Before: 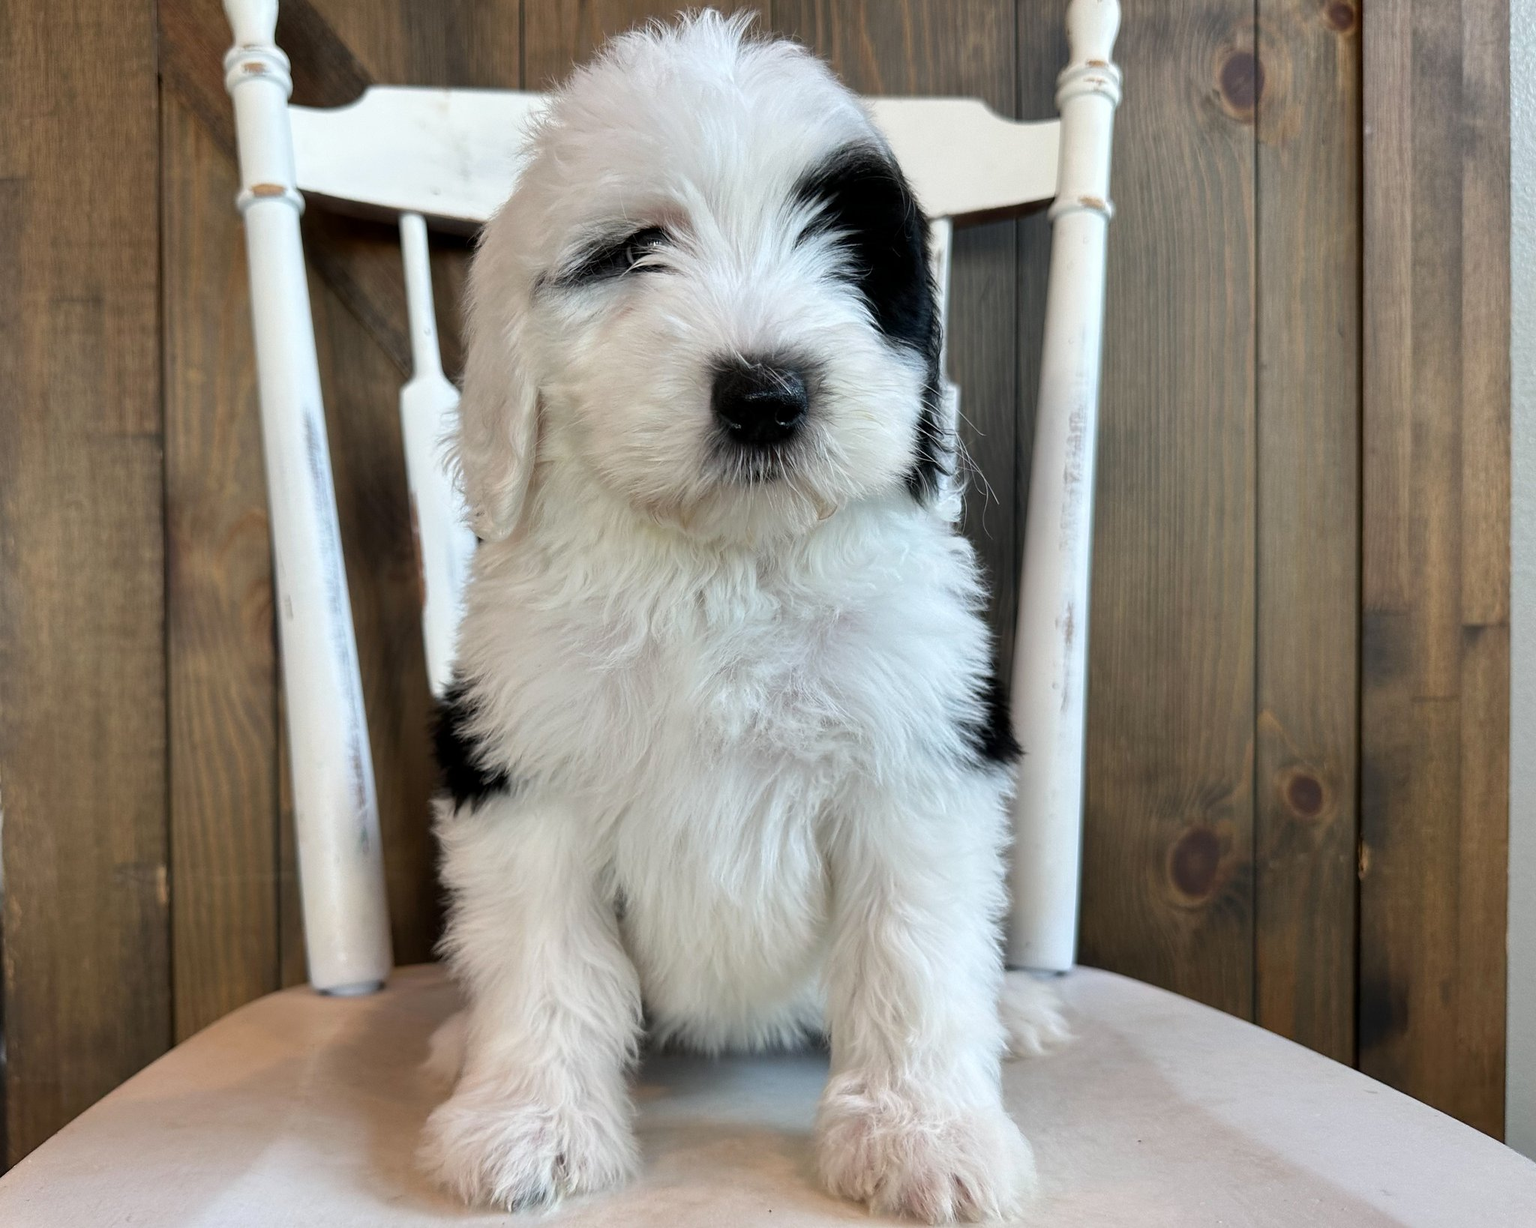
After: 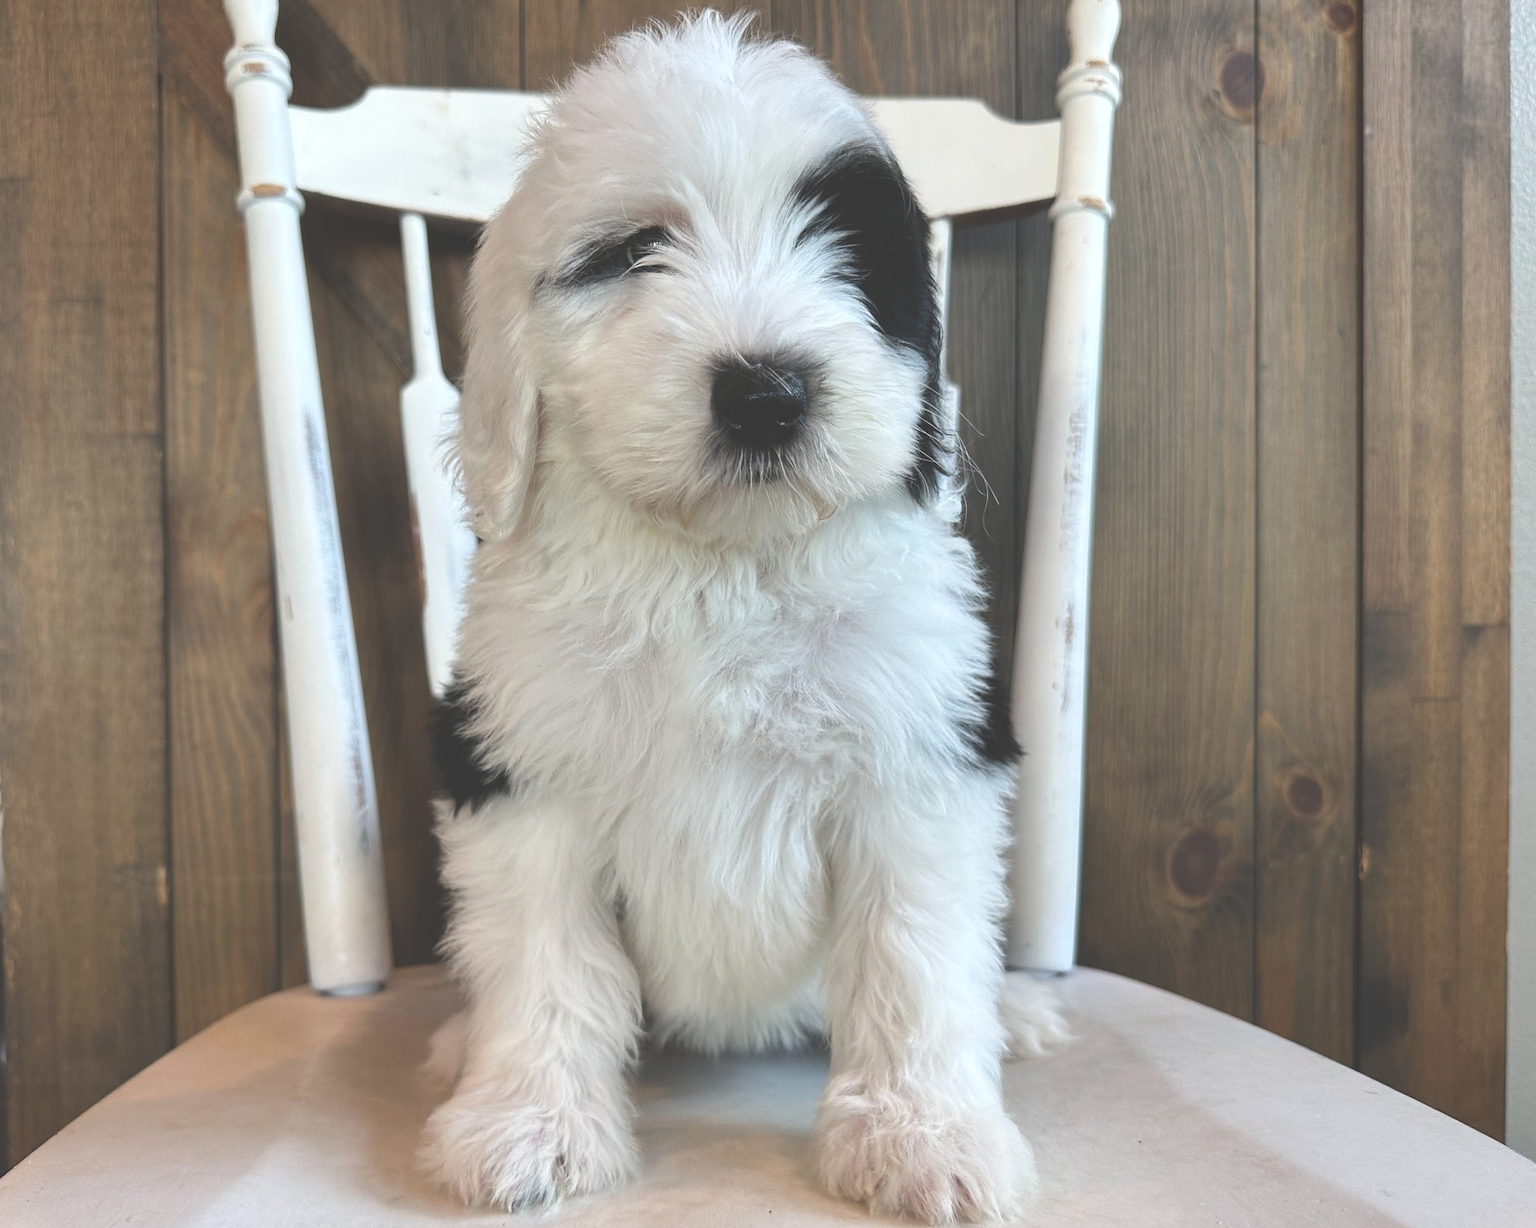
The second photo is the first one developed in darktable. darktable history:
exposure: black level correction -0.04, exposure 0.062 EV, compensate highlight preservation false
